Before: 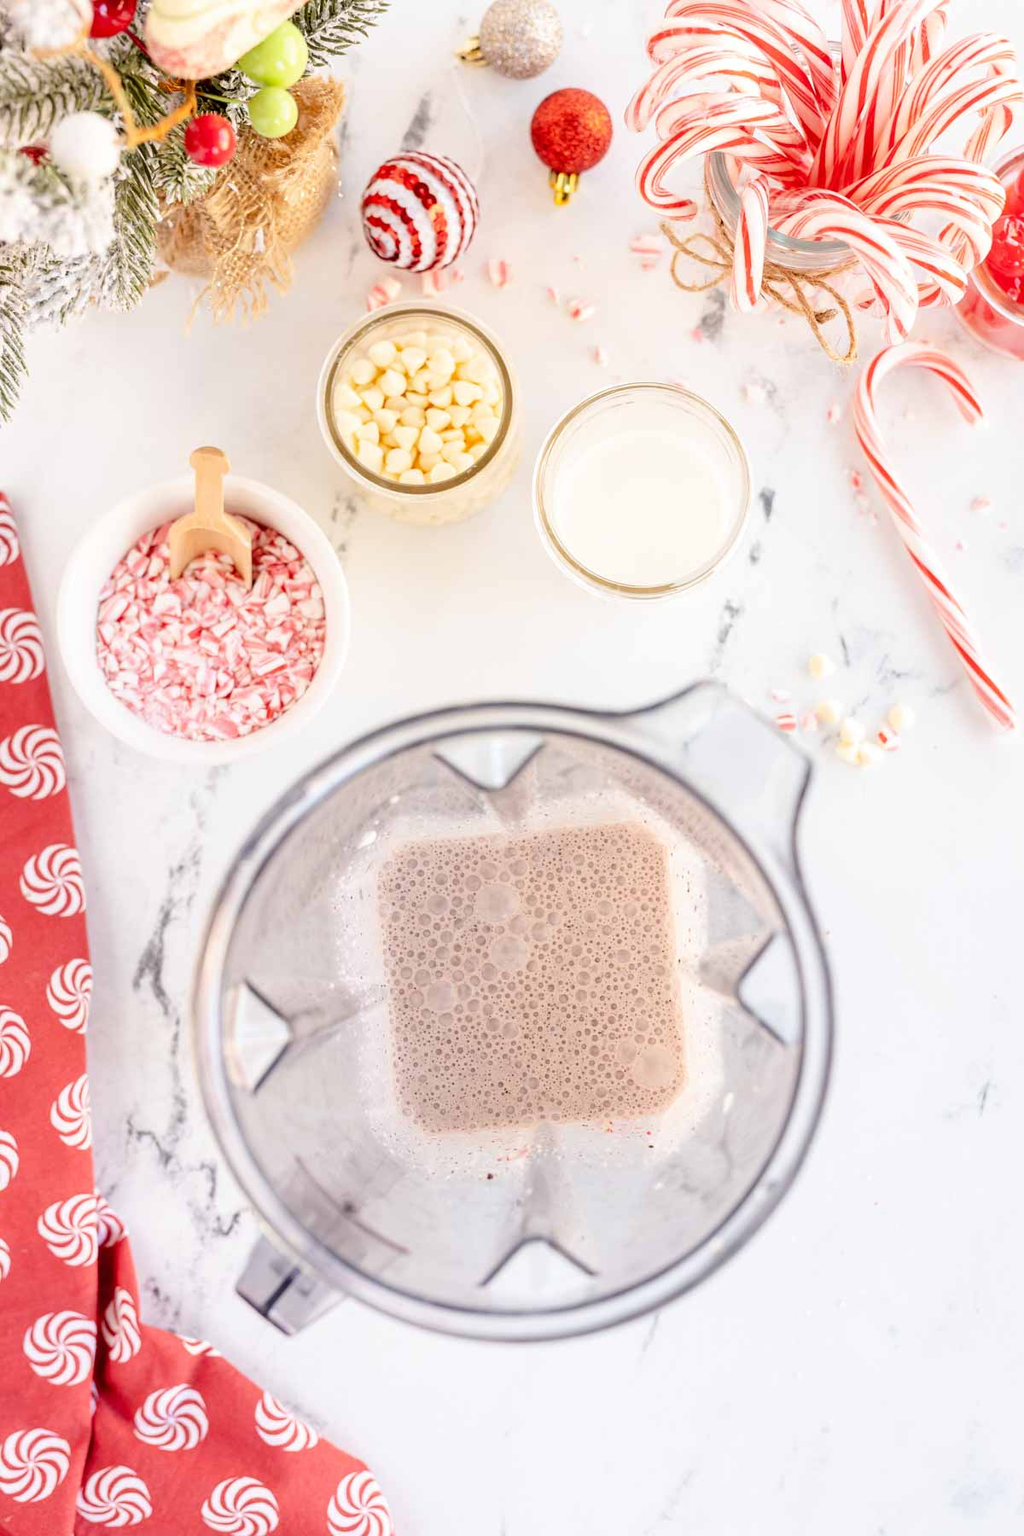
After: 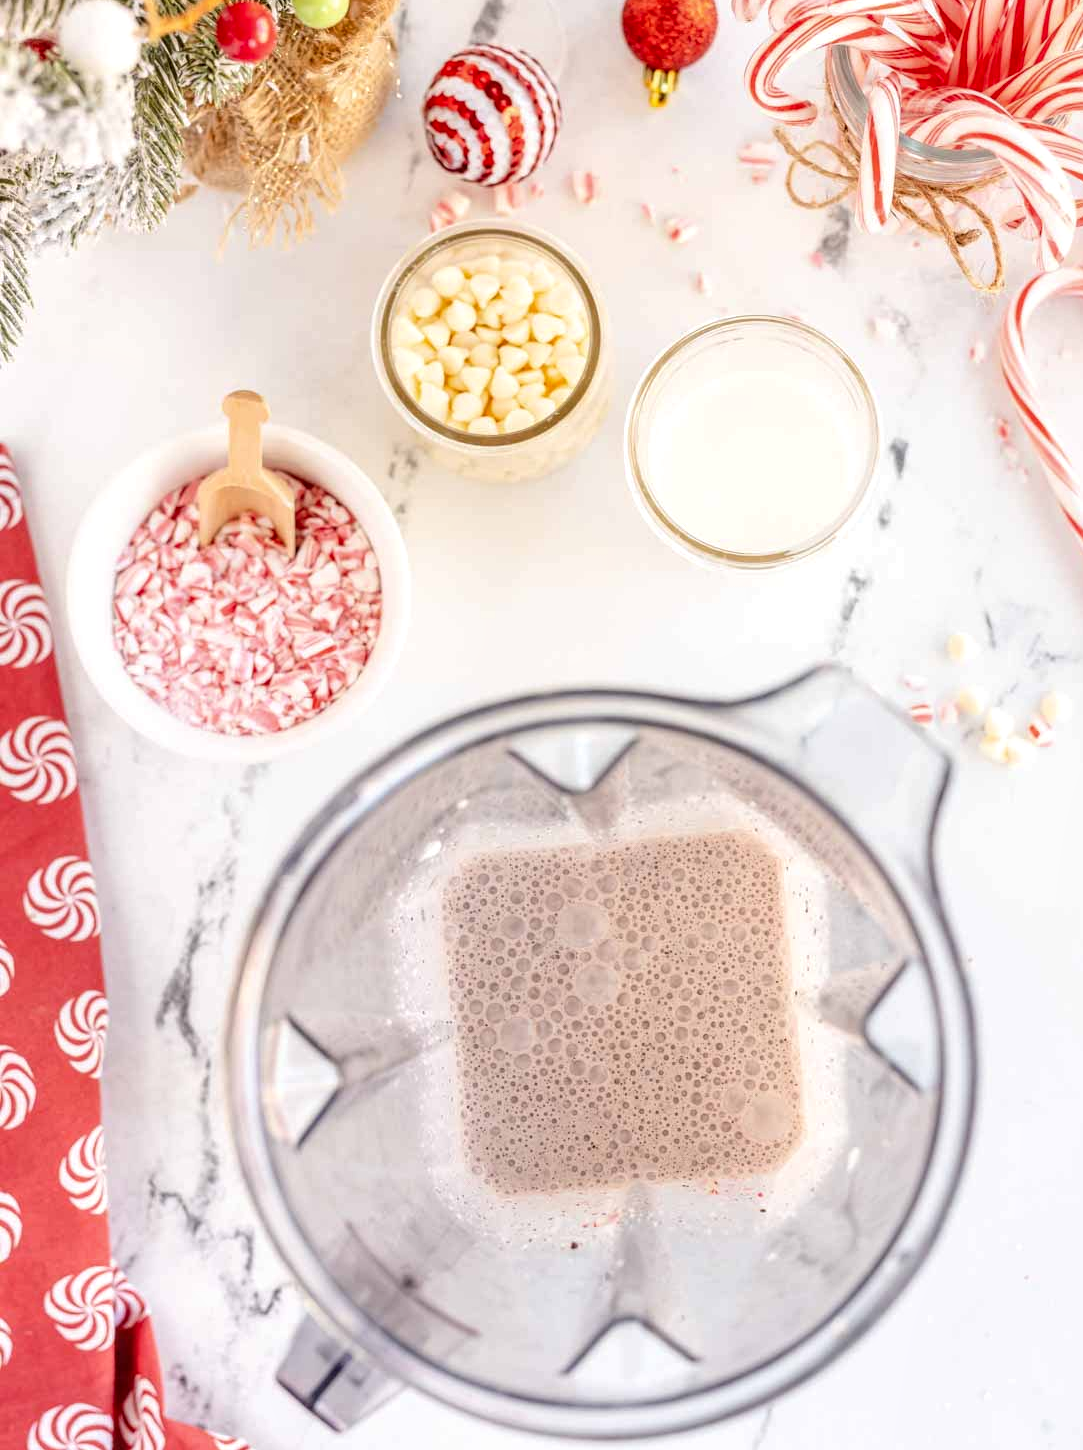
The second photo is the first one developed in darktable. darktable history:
crop: top 7.442%, right 9.727%, bottom 11.964%
local contrast: on, module defaults
